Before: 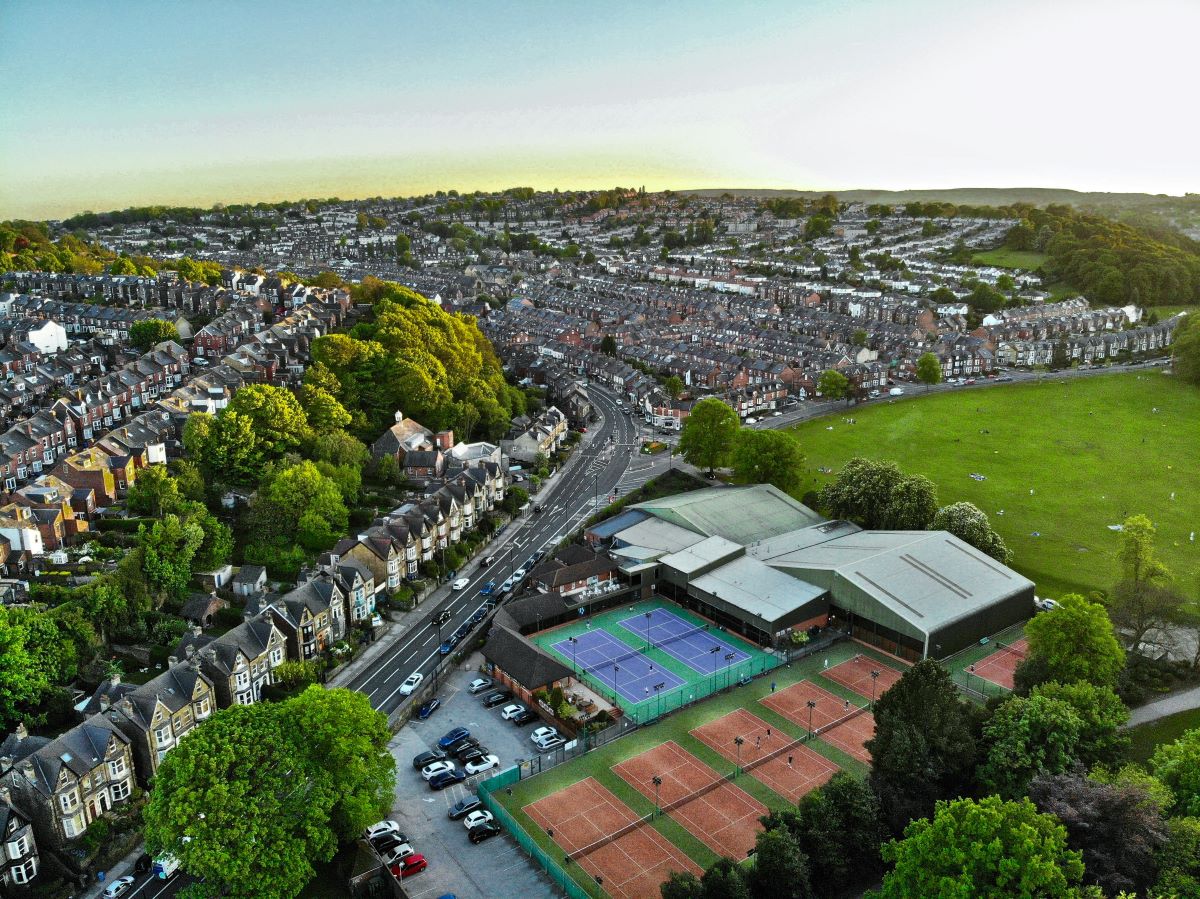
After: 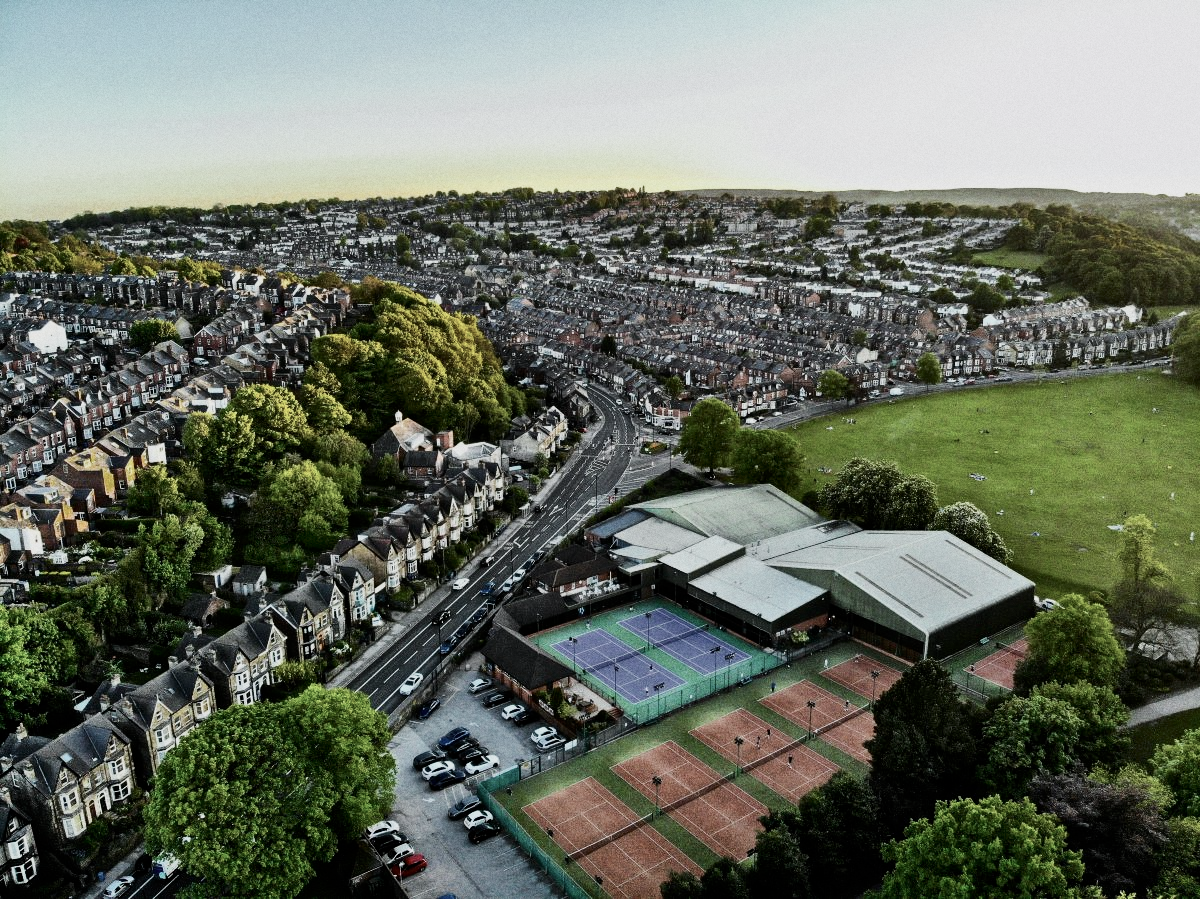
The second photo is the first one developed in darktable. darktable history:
filmic rgb: black relative exposure -7.65 EV, white relative exposure 4.56 EV, hardness 3.61
contrast brightness saturation: contrast 0.25, saturation -0.31
grain: coarseness 0.09 ISO
